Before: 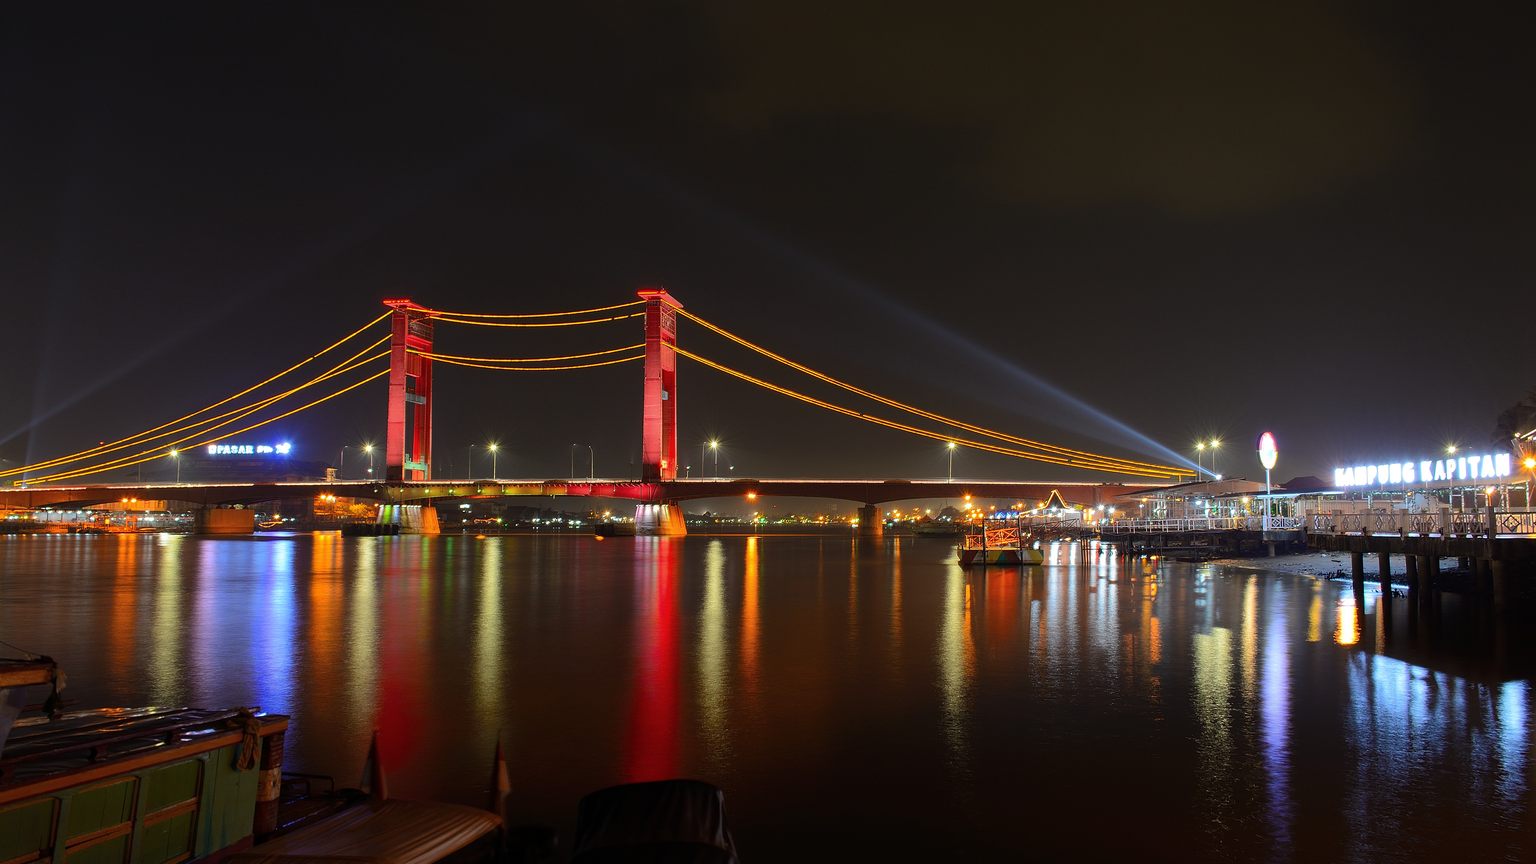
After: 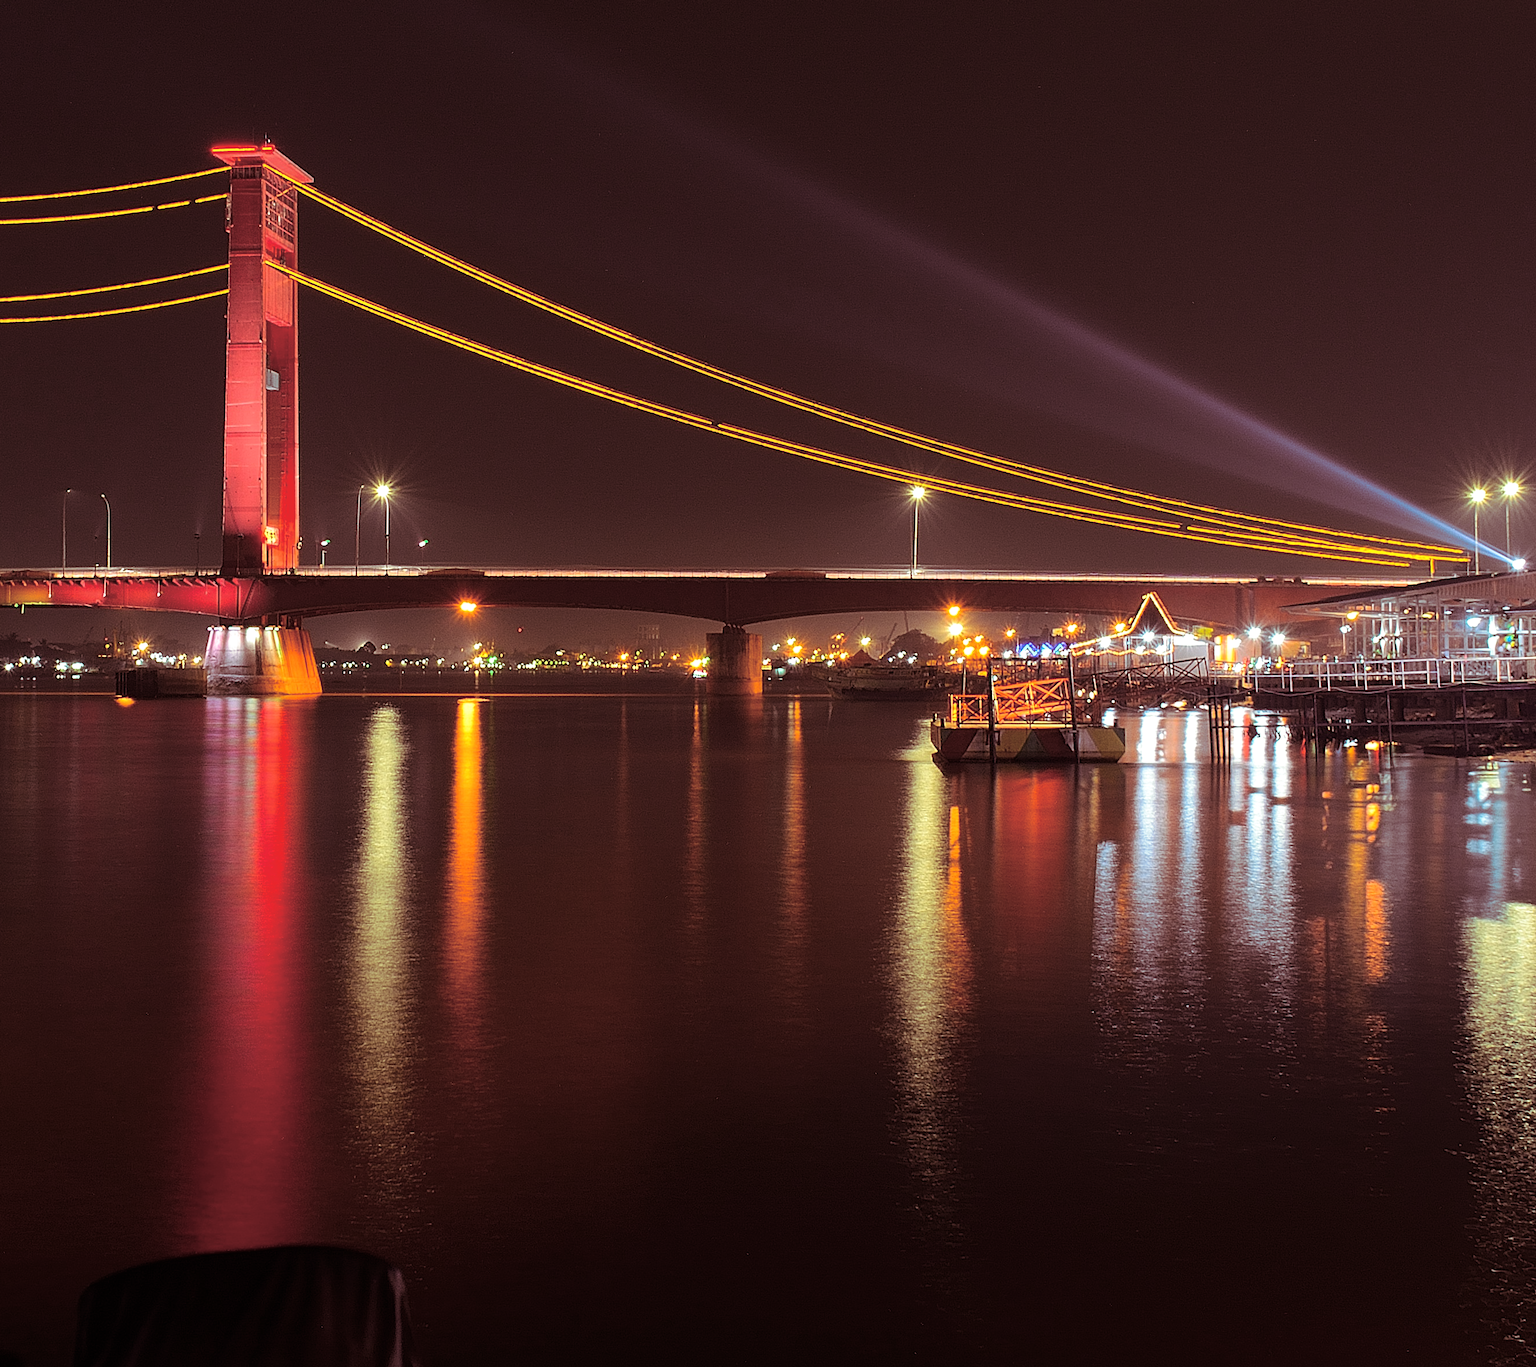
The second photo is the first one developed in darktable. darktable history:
split-toning: on, module defaults
crop: left 35.432%, top 26.233%, right 20.145%, bottom 3.432%
exposure: black level correction 0, exposure 0.2 EV, compensate exposure bias true, compensate highlight preservation false
